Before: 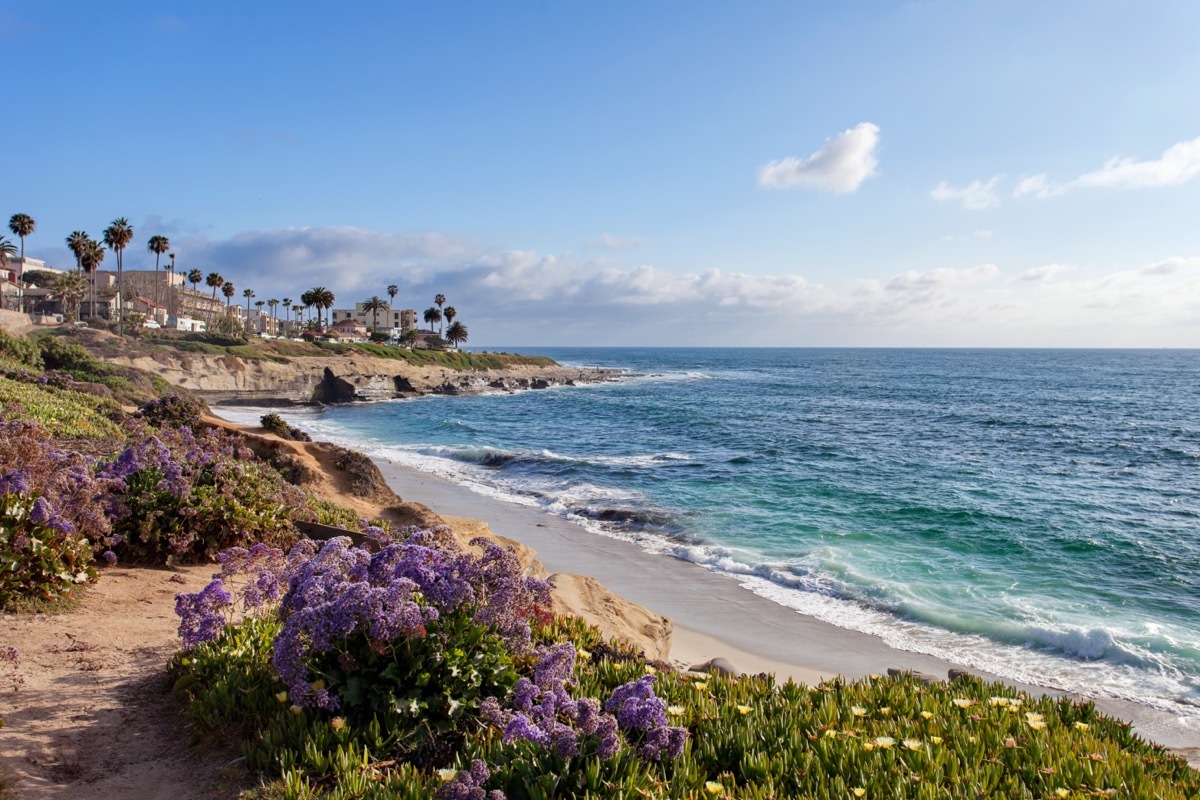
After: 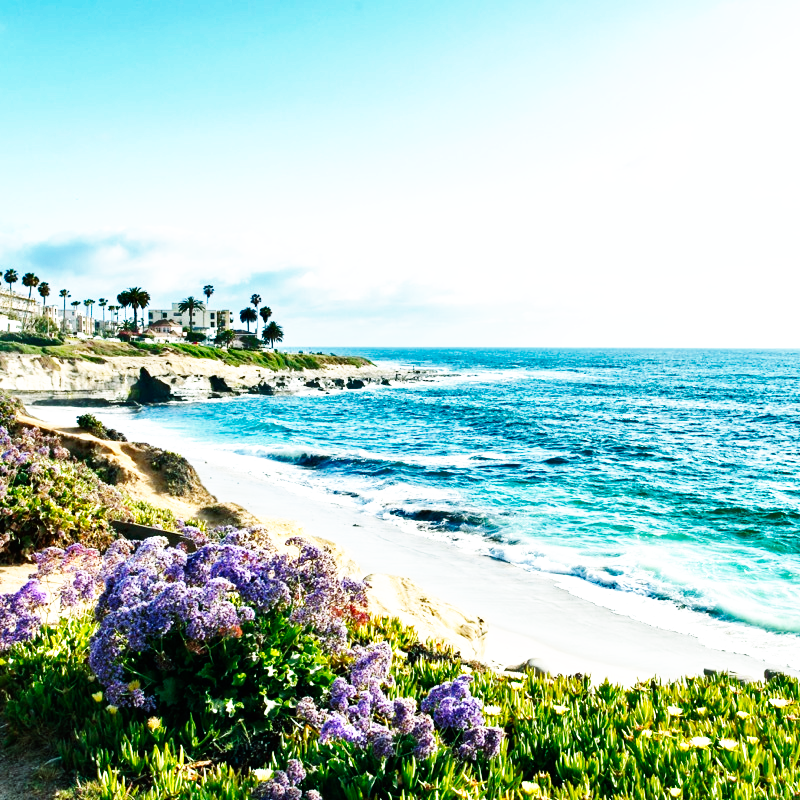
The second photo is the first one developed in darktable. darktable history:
base curve: curves: ch0 [(0, 0) (0.007, 0.004) (0.027, 0.03) (0.046, 0.07) (0.207, 0.54) (0.442, 0.872) (0.673, 0.972) (1, 1)], preserve colors none
exposure: compensate highlight preservation false
color balance rgb: power › chroma 2.127%, power › hue 165.97°, perceptual saturation grading › global saturation 0.382%, perceptual brilliance grading › global brilliance 11.825%, perceptual brilliance grading › highlights 15.023%, global vibrance 9.162%
shadows and highlights: low approximation 0.01, soften with gaussian
crop: left 15.414%, right 17.915%
